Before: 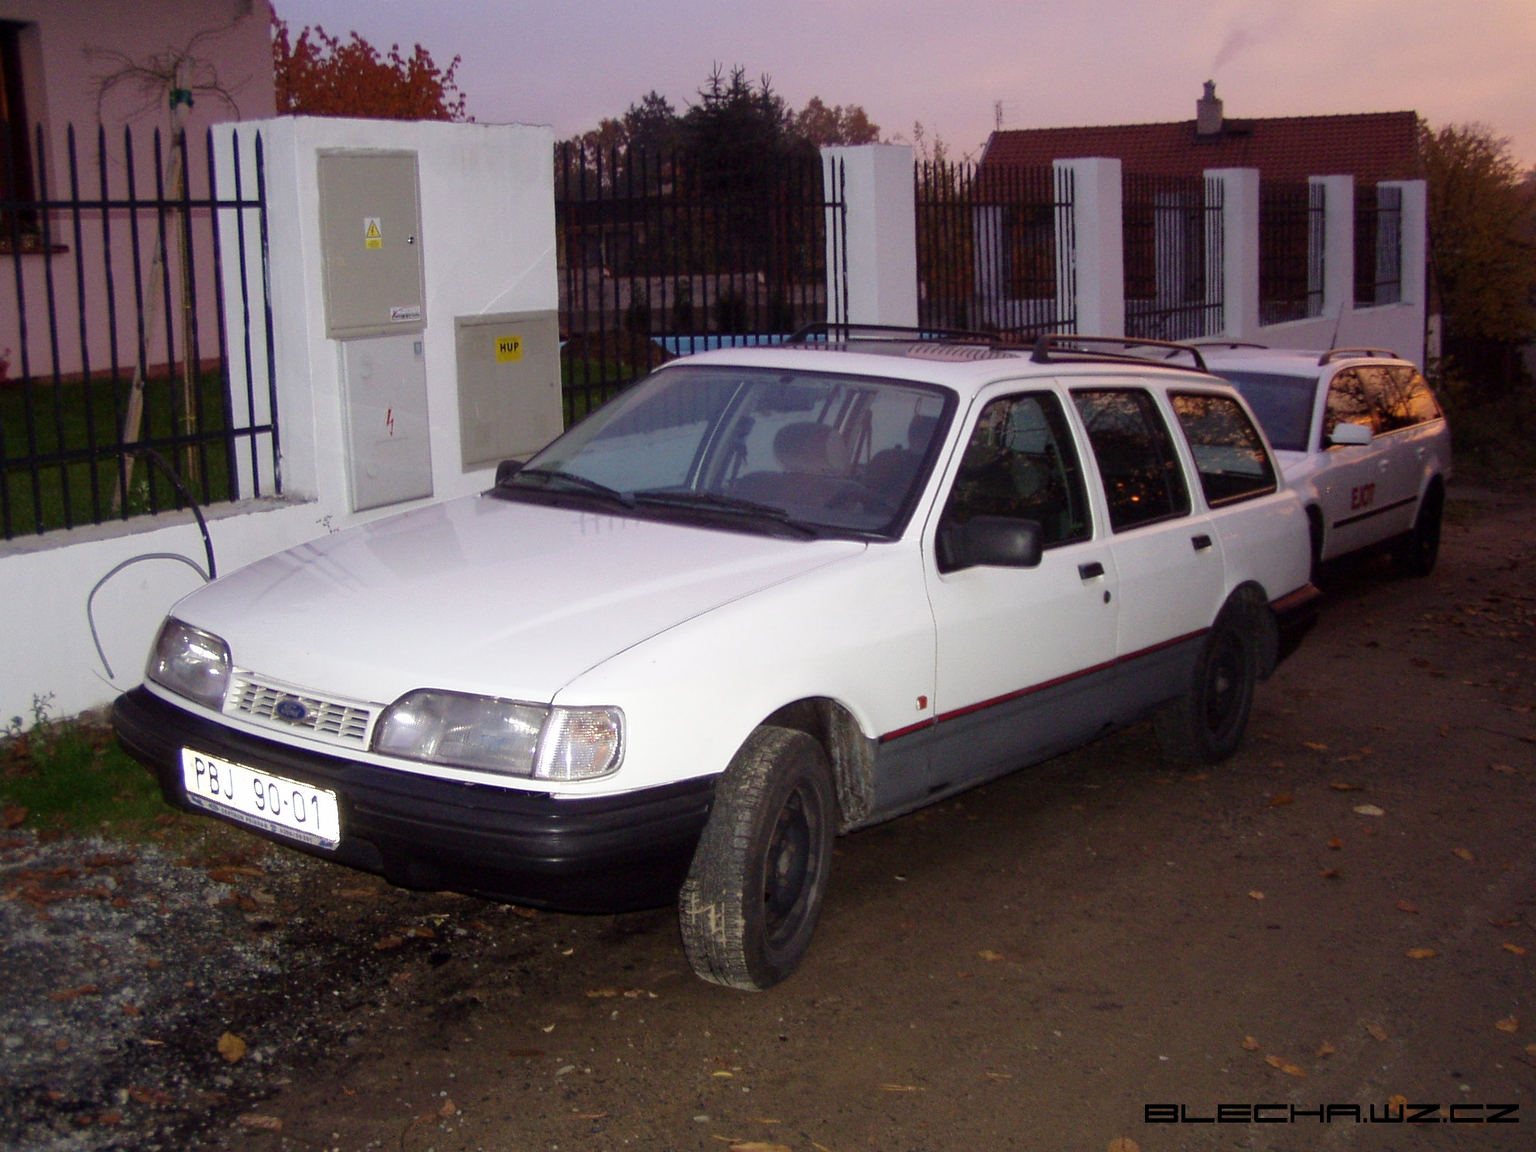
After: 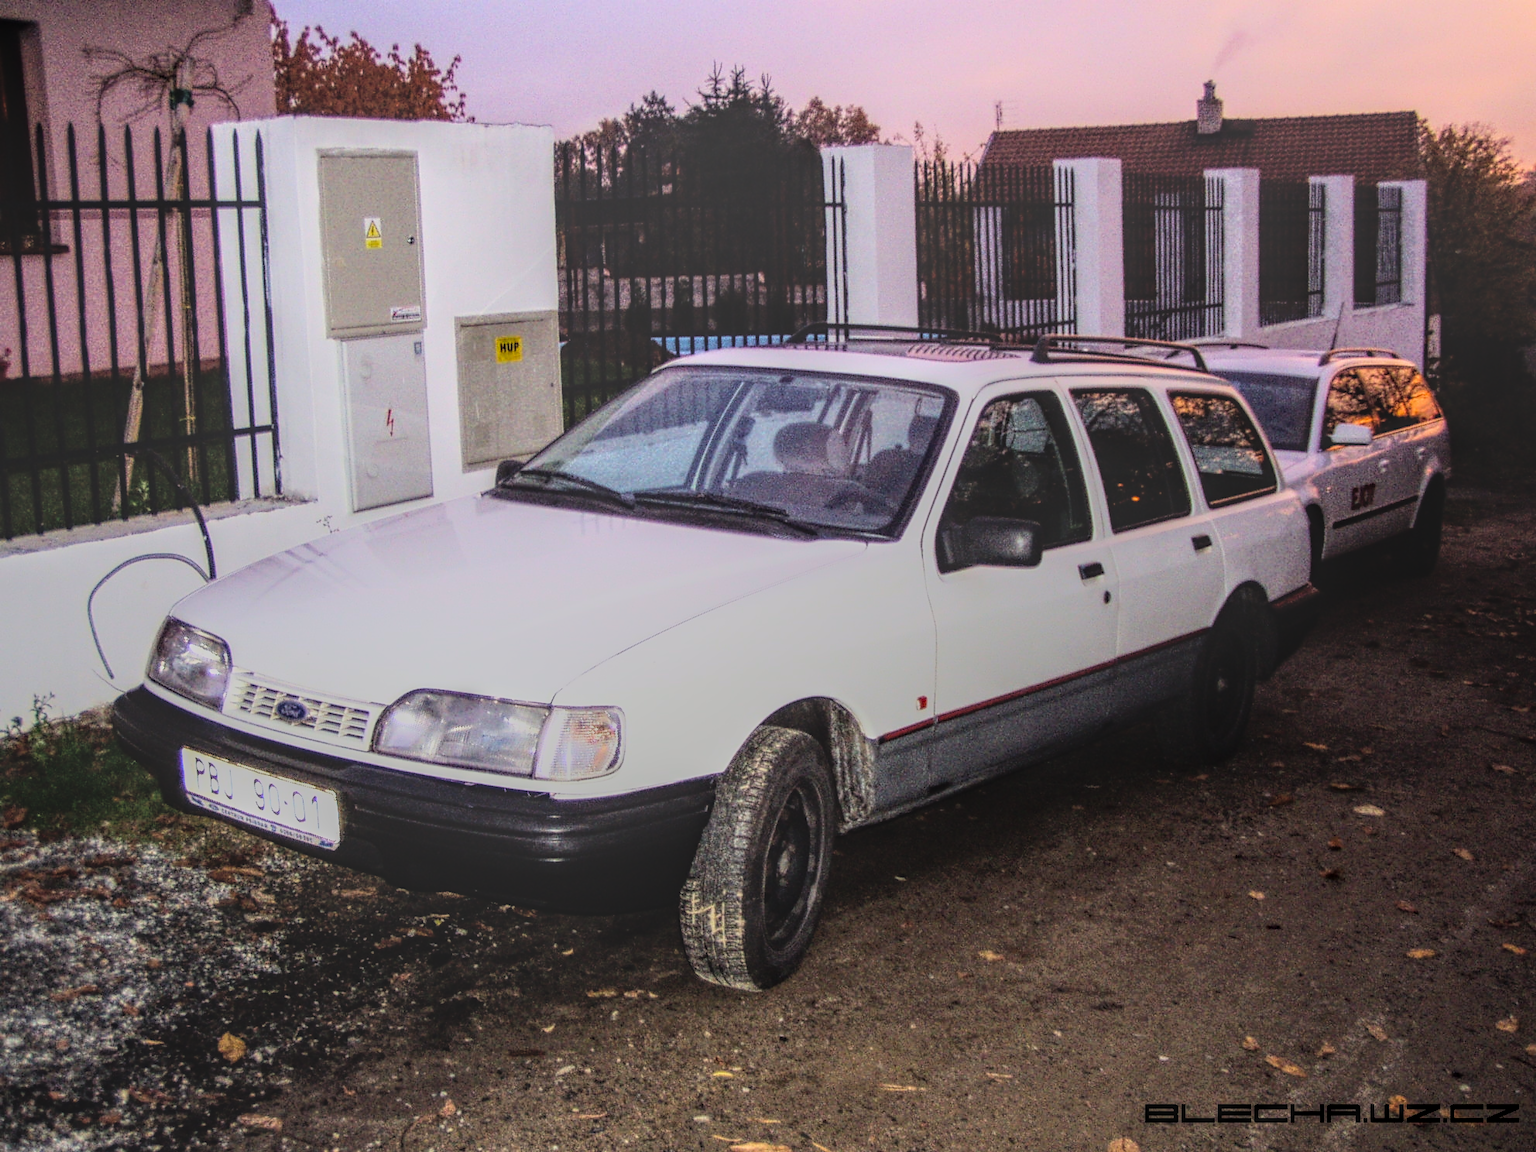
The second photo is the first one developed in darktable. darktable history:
rgb curve: curves: ch0 [(0, 0) (0.21, 0.15) (0.24, 0.21) (0.5, 0.75) (0.75, 0.96) (0.89, 0.99) (1, 1)]; ch1 [(0, 0.02) (0.21, 0.13) (0.25, 0.2) (0.5, 0.67) (0.75, 0.9) (0.89, 0.97) (1, 1)]; ch2 [(0, 0.02) (0.21, 0.13) (0.25, 0.2) (0.5, 0.67) (0.75, 0.9) (0.89, 0.97) (1, 1)], compensate middle gray true
local contrast: highlights 20%, shadows 30%, detail 200%, midtone range 0.2
